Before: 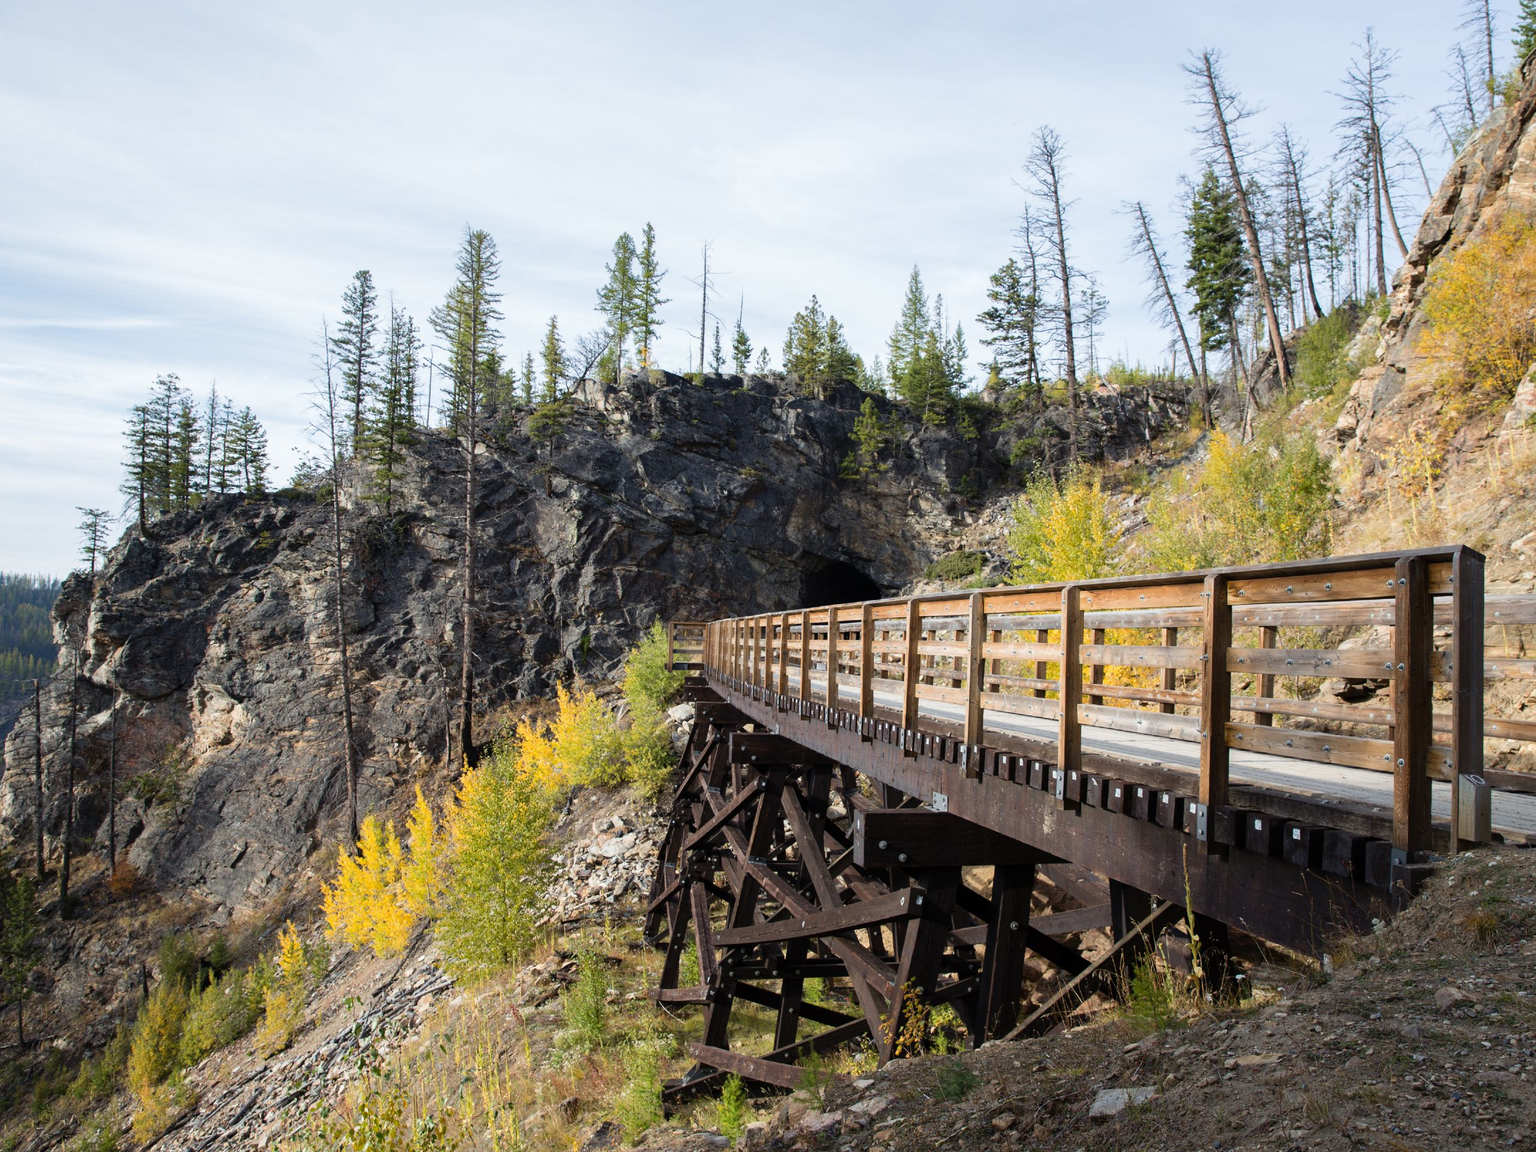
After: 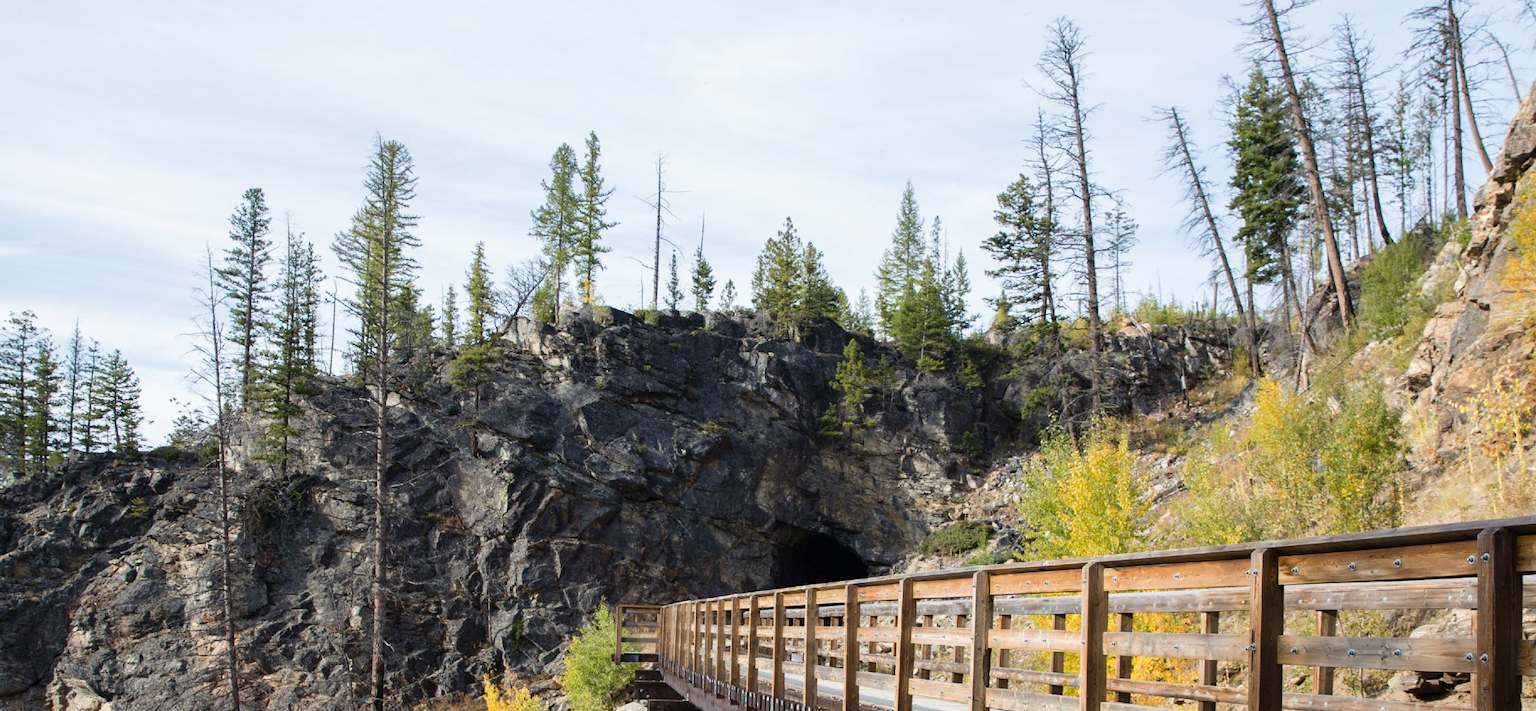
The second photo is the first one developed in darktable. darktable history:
crop and rotate: left 9.711%, top 9.725%, right 5.885%, bottom 38.125%
exposure: exposure 0.014 EV, compensate highlight preservation false
